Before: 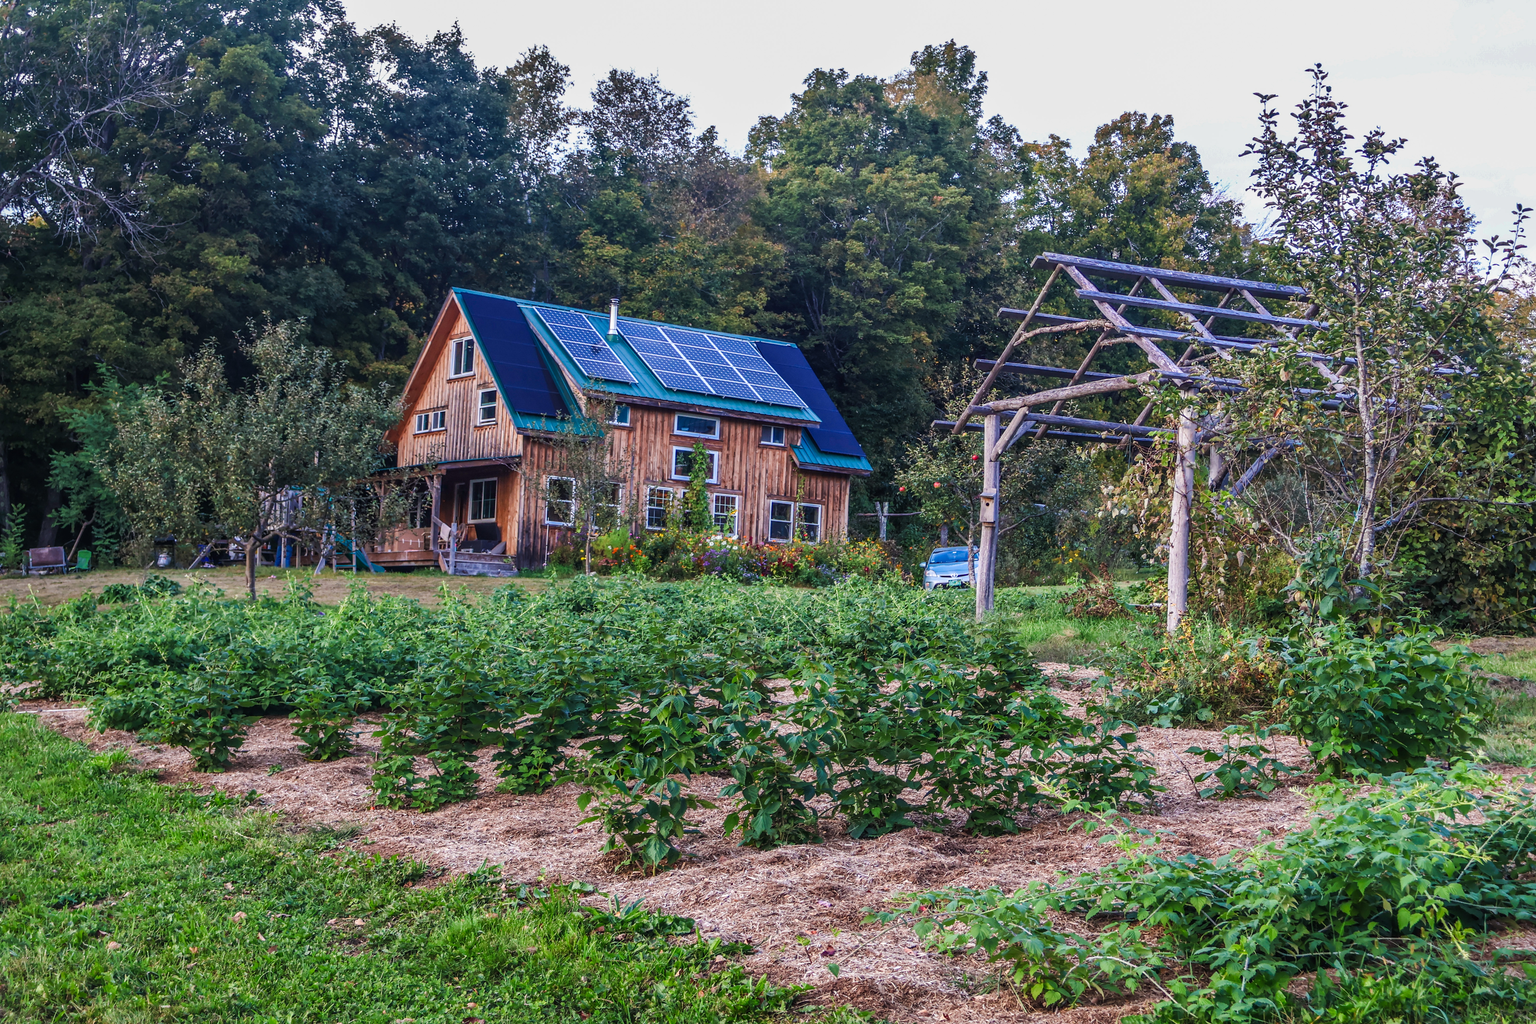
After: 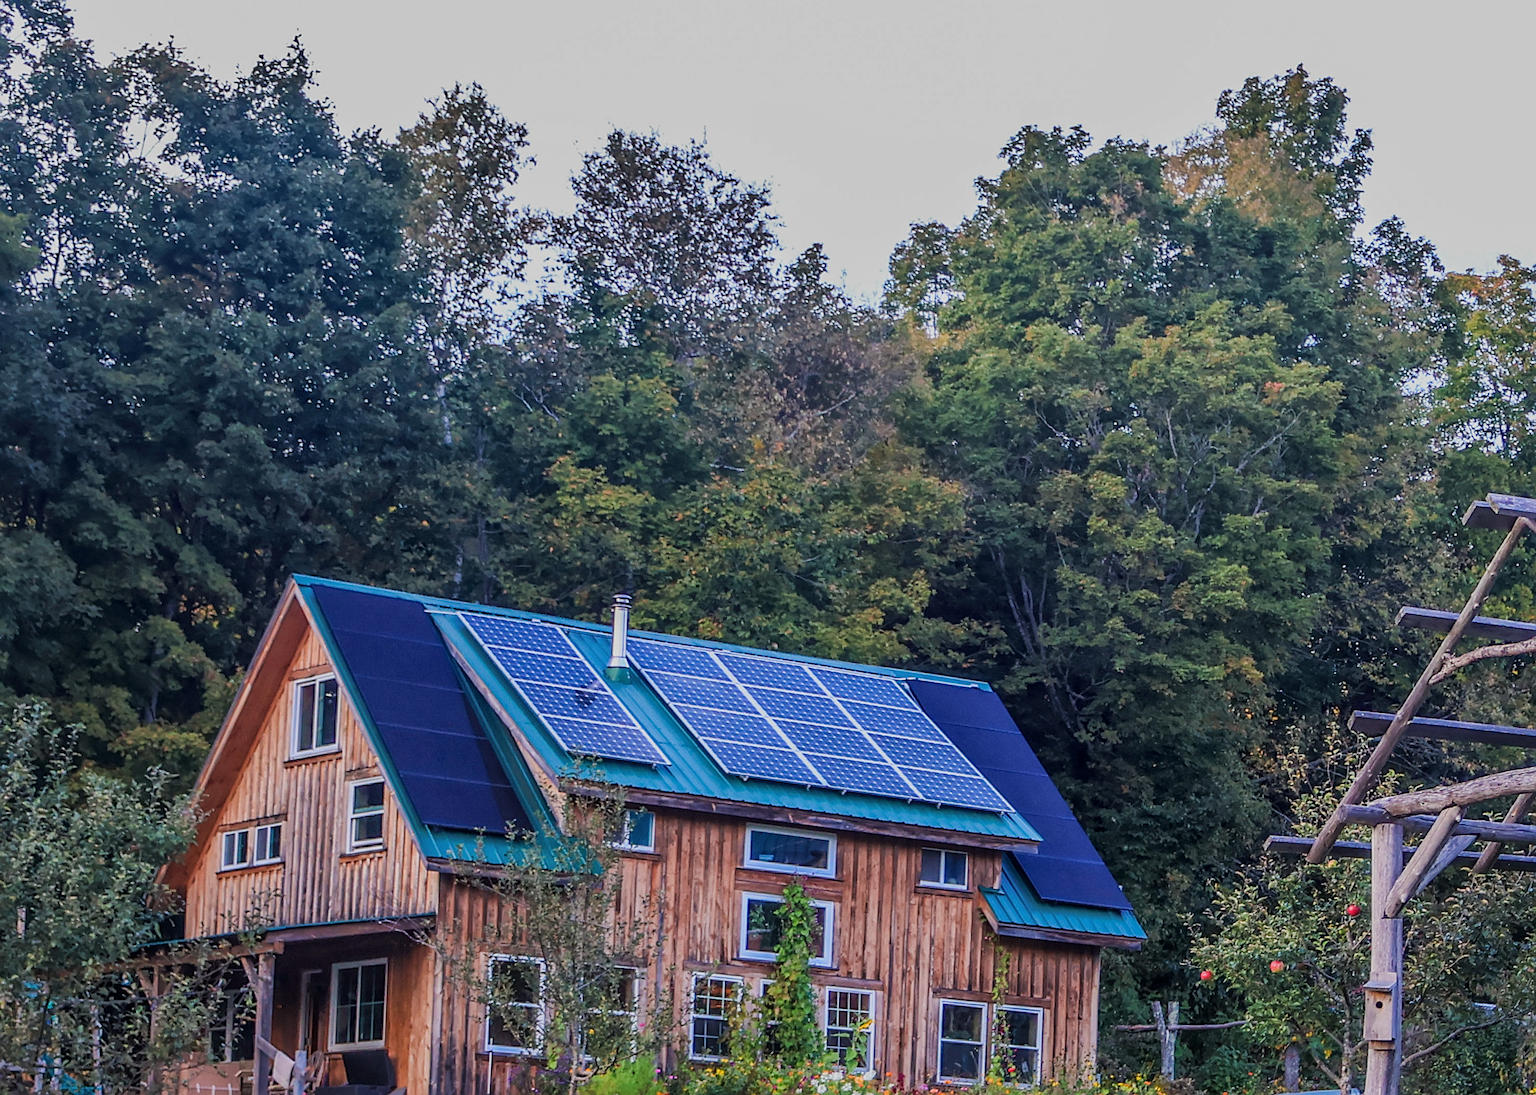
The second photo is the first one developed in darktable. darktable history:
crop: left 19.556%, right 30.401%, bottom 46.458%
global tonemap: drago (1, 100), detail 1
sharpen: on, module defaults
rotate and perspective: rotation -0.45°, automatic cropping original format, crop left 0.008, crop right 0.992, crop top 0.012, crop bottom 0.988
